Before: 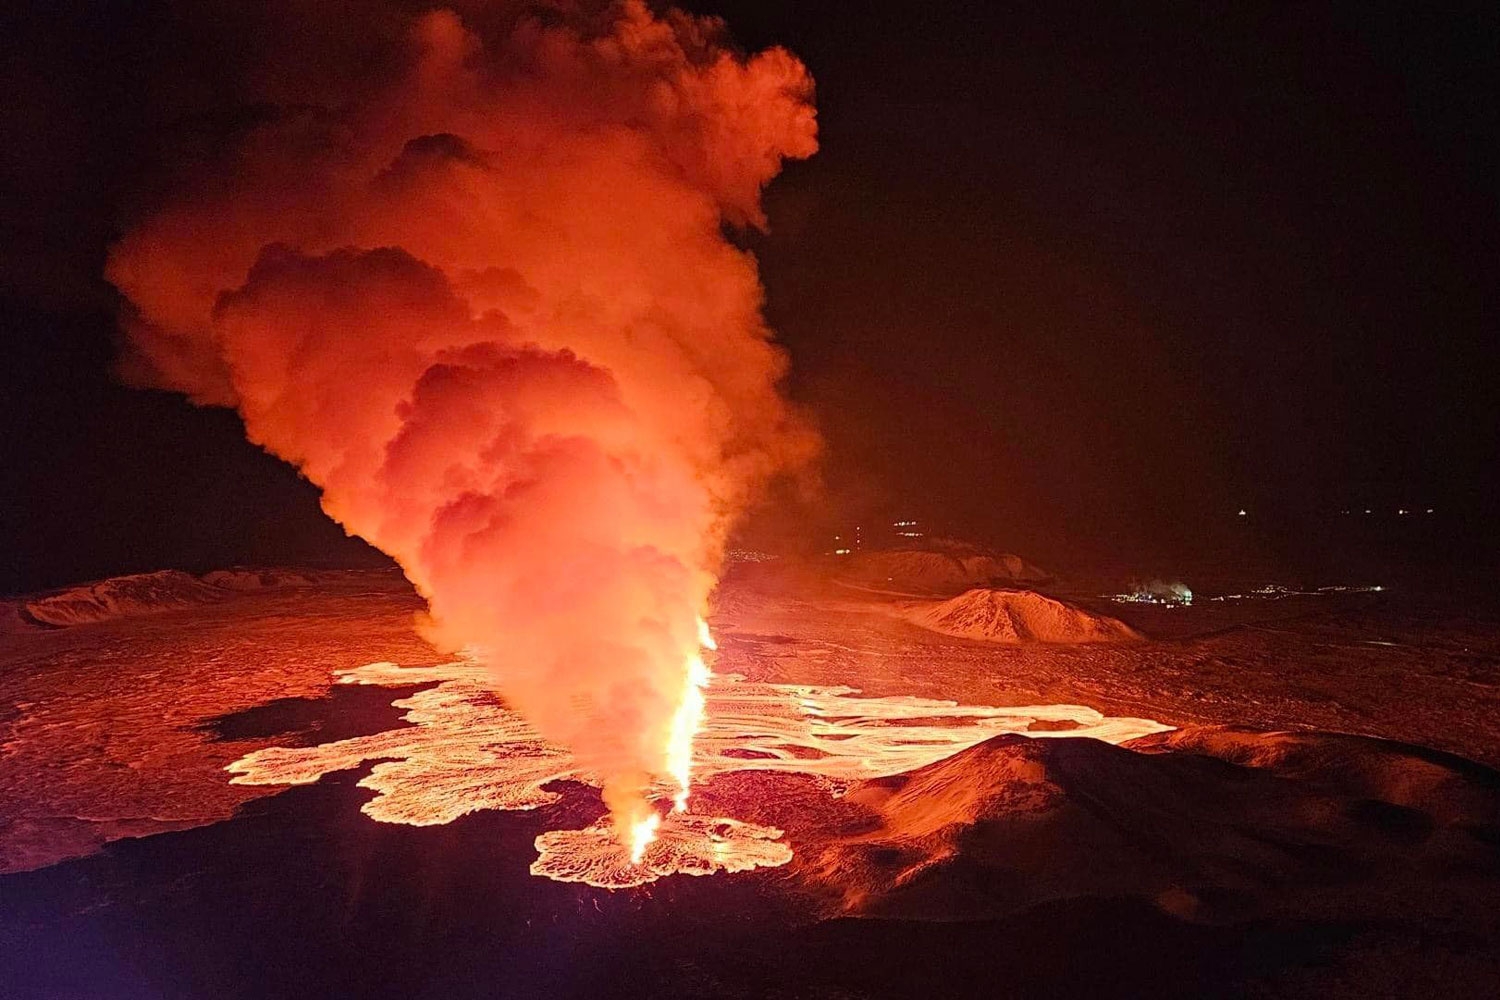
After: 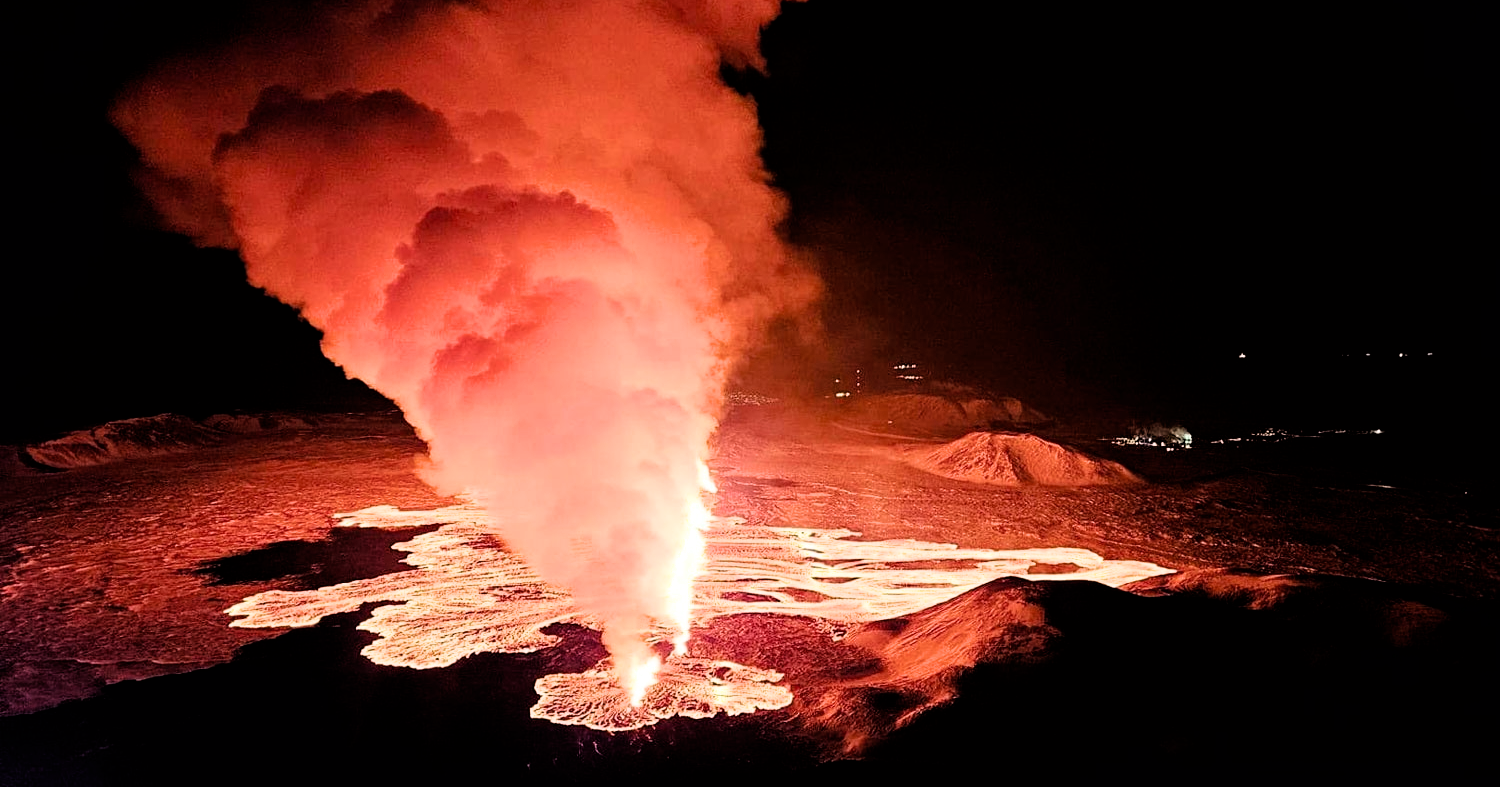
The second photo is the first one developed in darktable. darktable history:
crop and rotate: top 15.774%, bottom 5.506%
filmic rgb: black relative exposure -3.75 EV, white relative exposure 2.4 EV, dynamic range scaling -50%, hardness 3.42, latitude 30%, contrast 1.8
